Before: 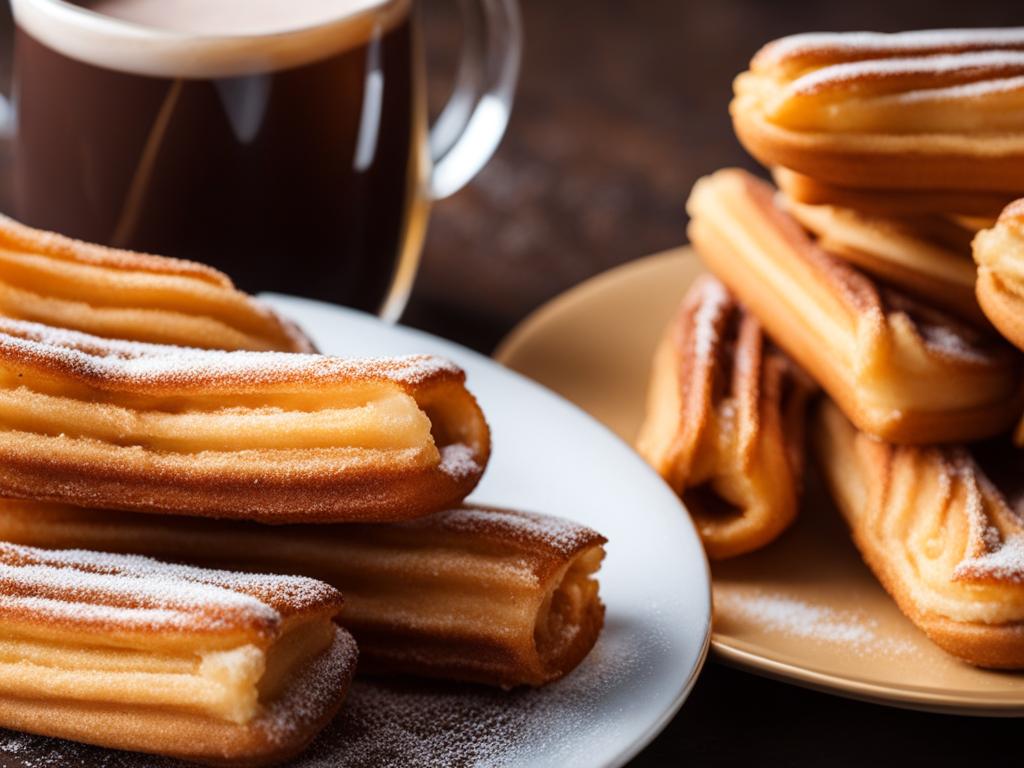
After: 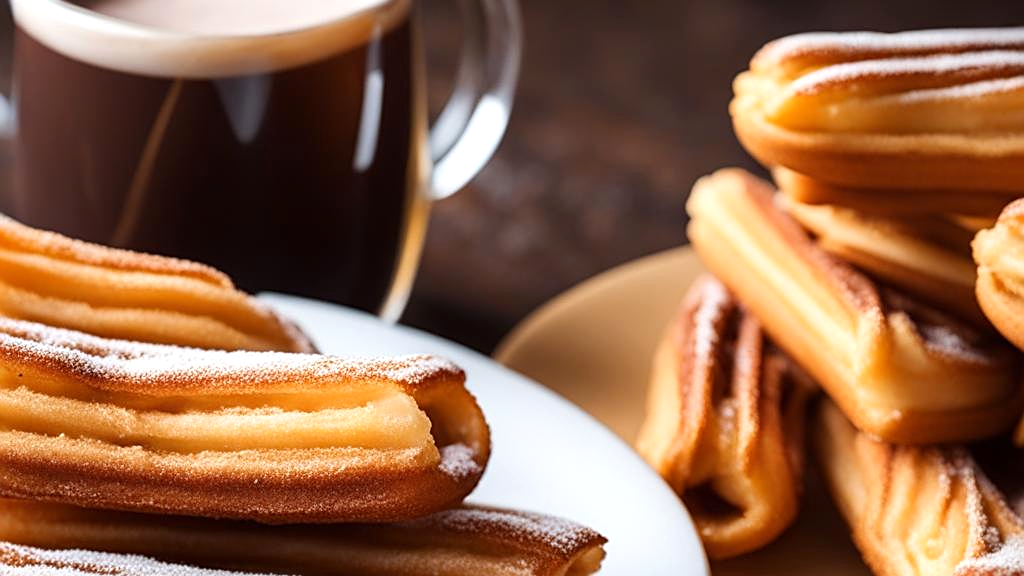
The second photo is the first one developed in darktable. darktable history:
exposure: exposure 0.2 EV, compensate highlight preservation false
crop: bottom 24.988%
sharpen: on, module defaults
